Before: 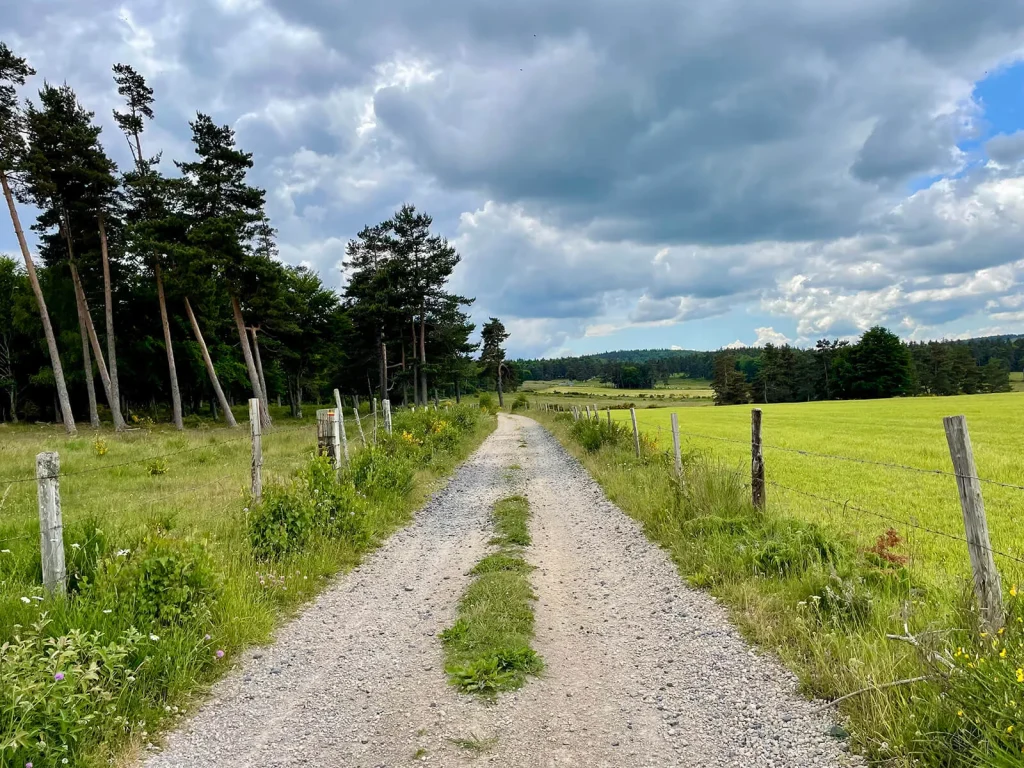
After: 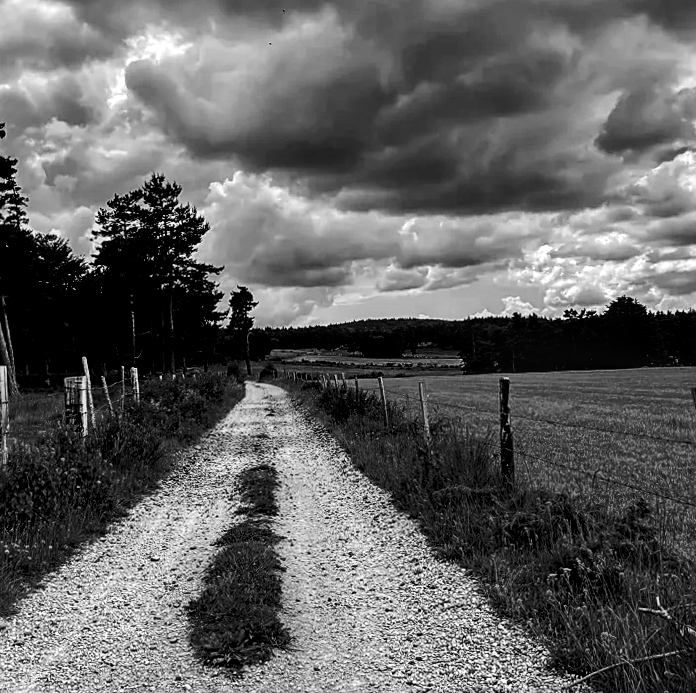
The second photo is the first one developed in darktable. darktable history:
monochrome: a -11.7, b 1.62, size 0.5, highlights 0.38
crop and rotate: left 24.034%, top 2.838%, right 6.406%, bottom 6.299%
contrast equalizer: octaves 7, y [[0.6 ×6], [0.55 ×6], [0 ×6], [0 ×6], [0 ×6]], mix -0.2
contrast brightness saturation: brightness -1, saturation 1
local contrast: detail 150%
sharpen: on, module defaults
base curve: curves: ch0 [(0, 0) (0.005, 0.002) (0.193, 0.295) (0.399, 0.664) (0.75, 0.928) (1, 1)]
rotate and perspective: rotation 0.226°, lens shift (vertical) -0.042, crop left 0.023, crop right 0.982, crop top 0.006, crop bottom 0.994
